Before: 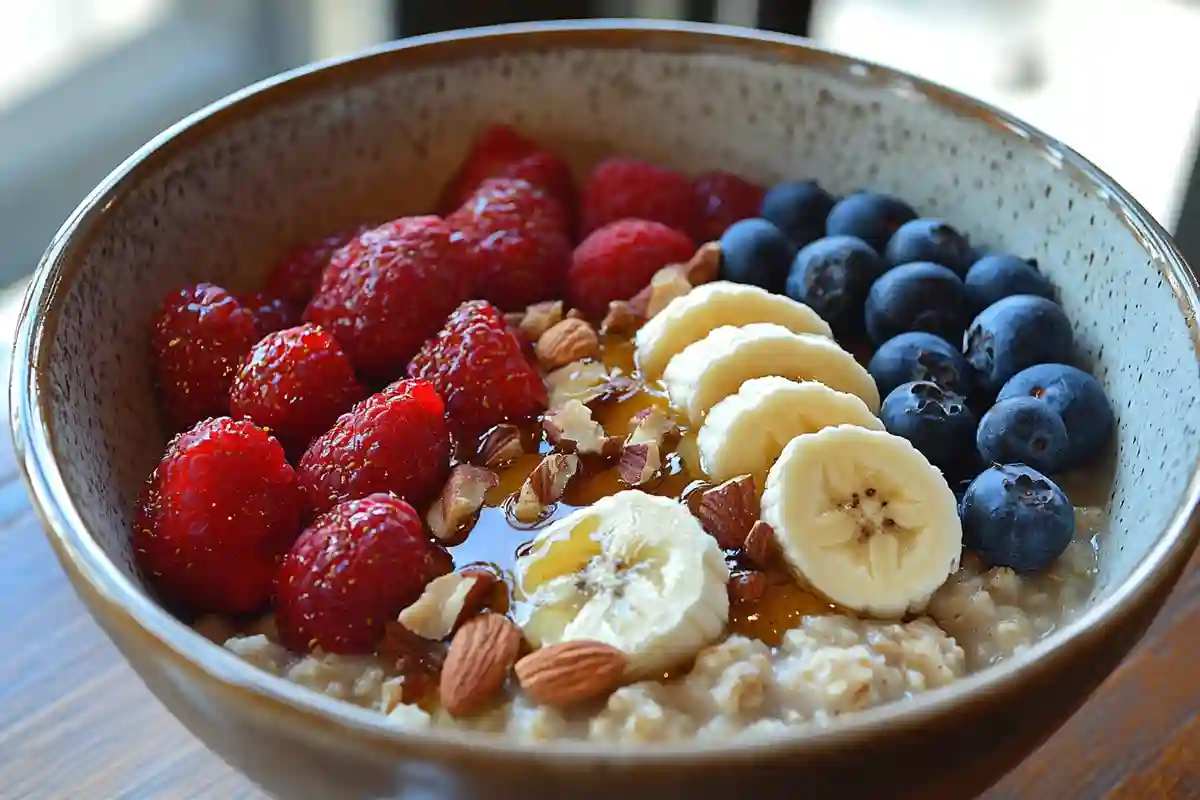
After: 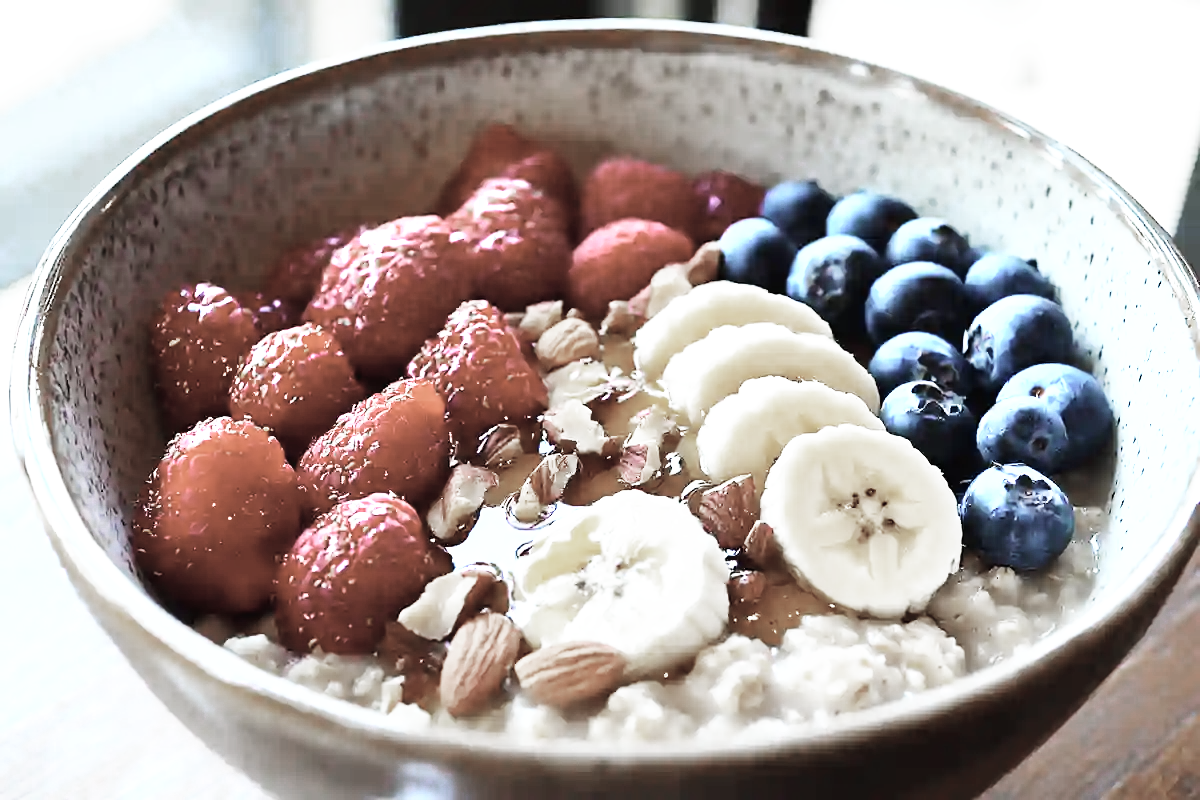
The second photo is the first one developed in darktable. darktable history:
exposure: black level correction 0, exposure 0.2 EV, compensate exposure bias true, compensate highlight preservation false
base curve: curves: ch0 [(0, 0) (0.007, 0.004) (0.027, 0.03) (0.046, 0.07) (0.207, 0.54) (0.442, 0.872) (0.673, 0.972) (1, 1)], preserve colors none
color zones: curves: ch0 [(0, 0.613) (0.01, 0.613) (0.245, 0.448) (0.498, 0.529) (0.642, 0.665) (0.879, 0.777) (0.99, 0.613)]; ch1 [(0, 0.272) (0.219, 0.127) (0.724, 0.346)]
